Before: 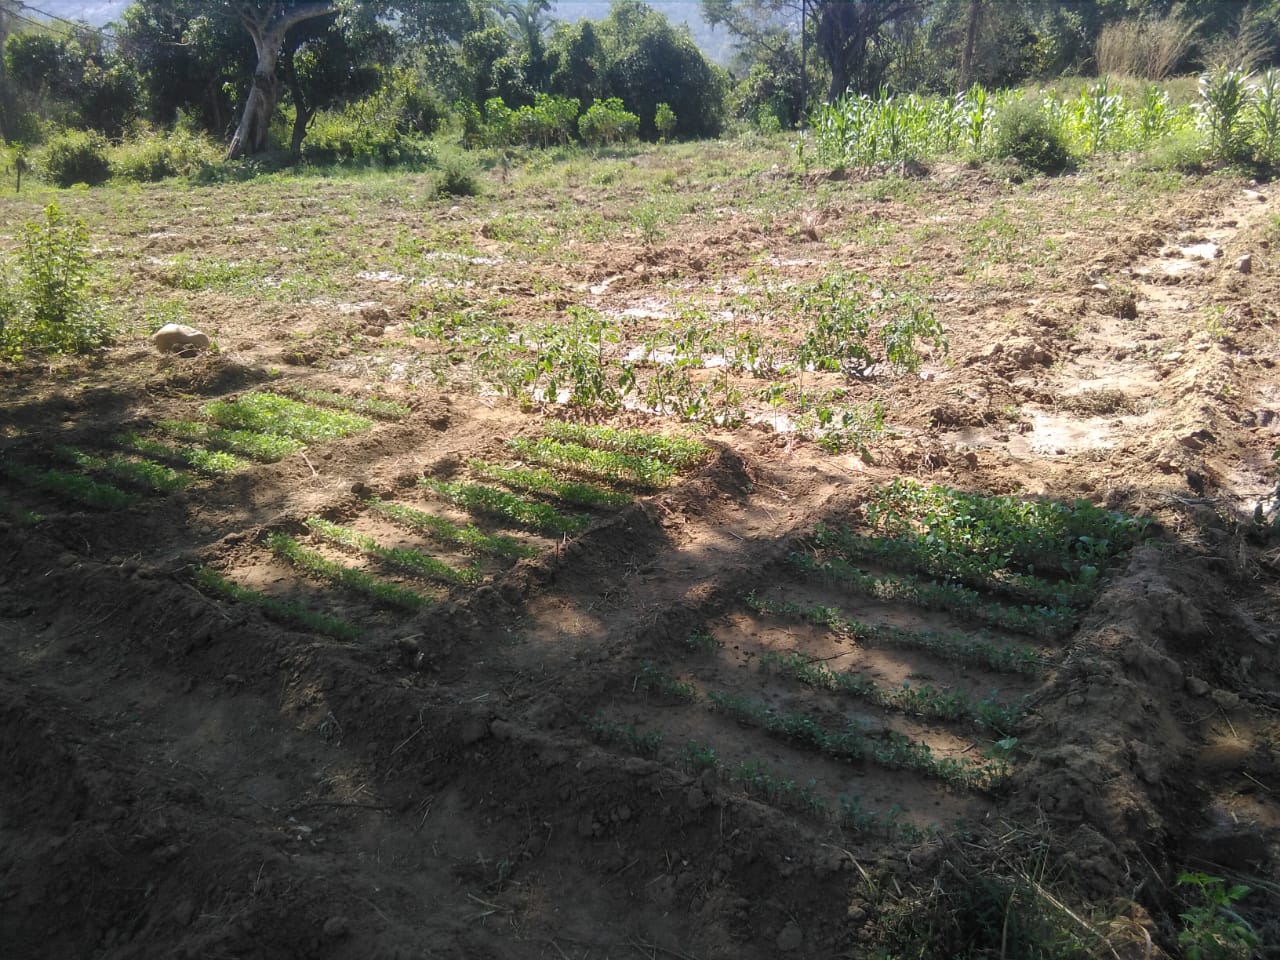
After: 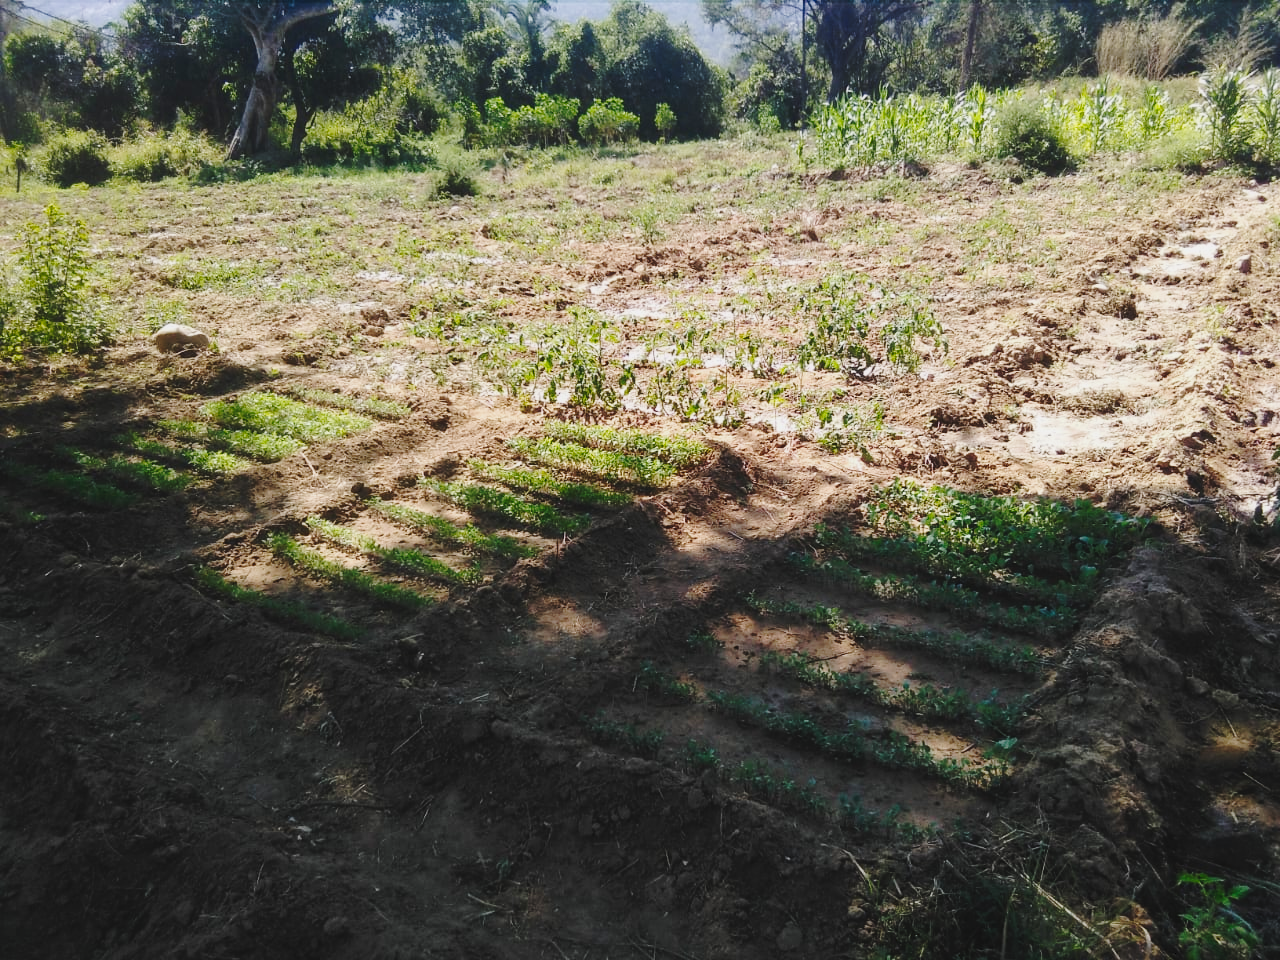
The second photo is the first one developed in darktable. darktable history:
tone curve: curves: ch0 [(0, 0) (0.003, 0.049) (0.011, 0.052) (0.025, 0.057) (0.044, 0.069) (0.069, 0.076) (0.1, 0.09) (0.136, 0.111) (0.177, 0.15) (0.224, 0.197) (0.277, 0.267) (0.335, 0.366) (0.399, 0.477) (0.468, 0.561) (0.543, 0.651) (0.623, 0.733) (0.709, 0.804) (0.801, 0.869) (0.898, 0.924) (1, 1)], preserve colors none
color balance rgb: perceptual saturation grading › global saturation 0.714%
contrast brightness saturation: contrast 0.053
tone equalizer: -8 EV 0.213 EV, -7 EV 0.378 EV, -6 EV 0.431 EV, -5 EV 0.269 EV, -3 EV -0.282 EV, -2 EV -0.413 EV, -1 EV -0.392 EV, +0 EV -0.252 EV
